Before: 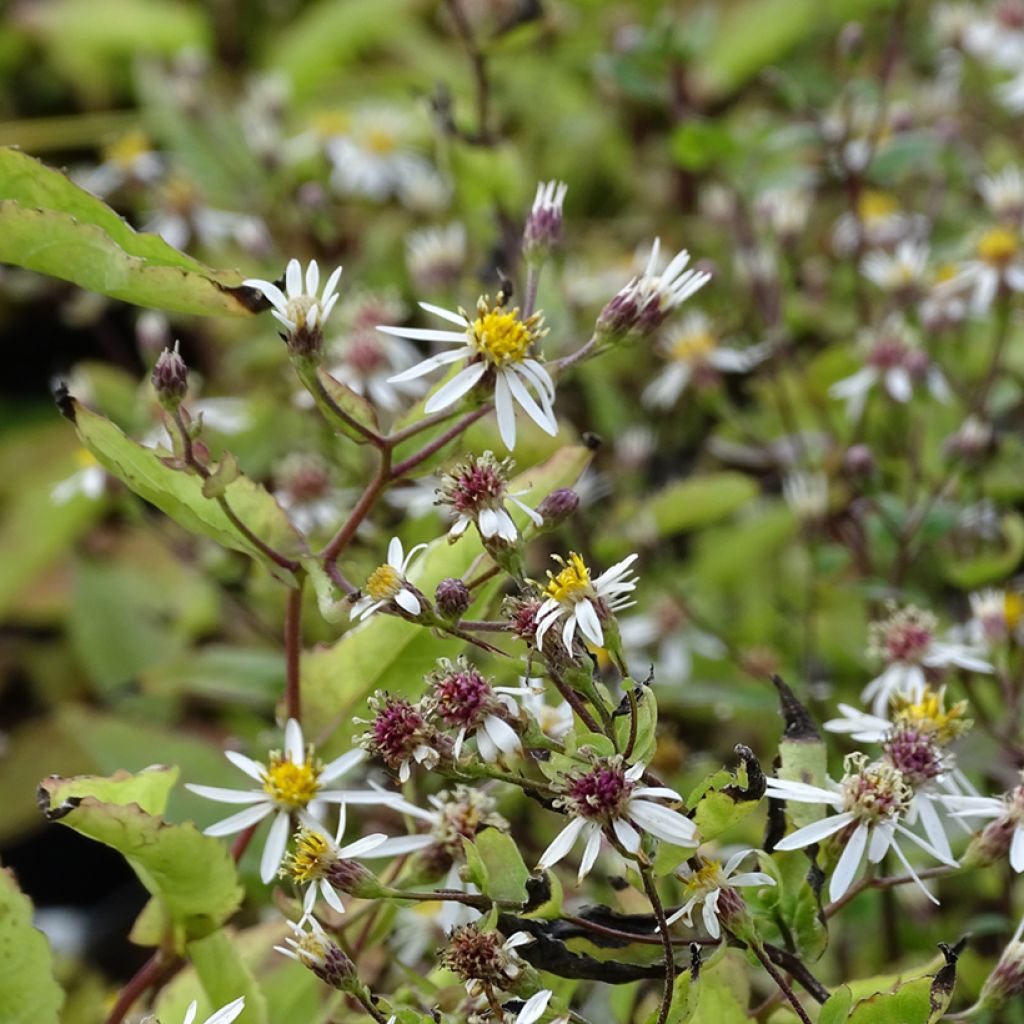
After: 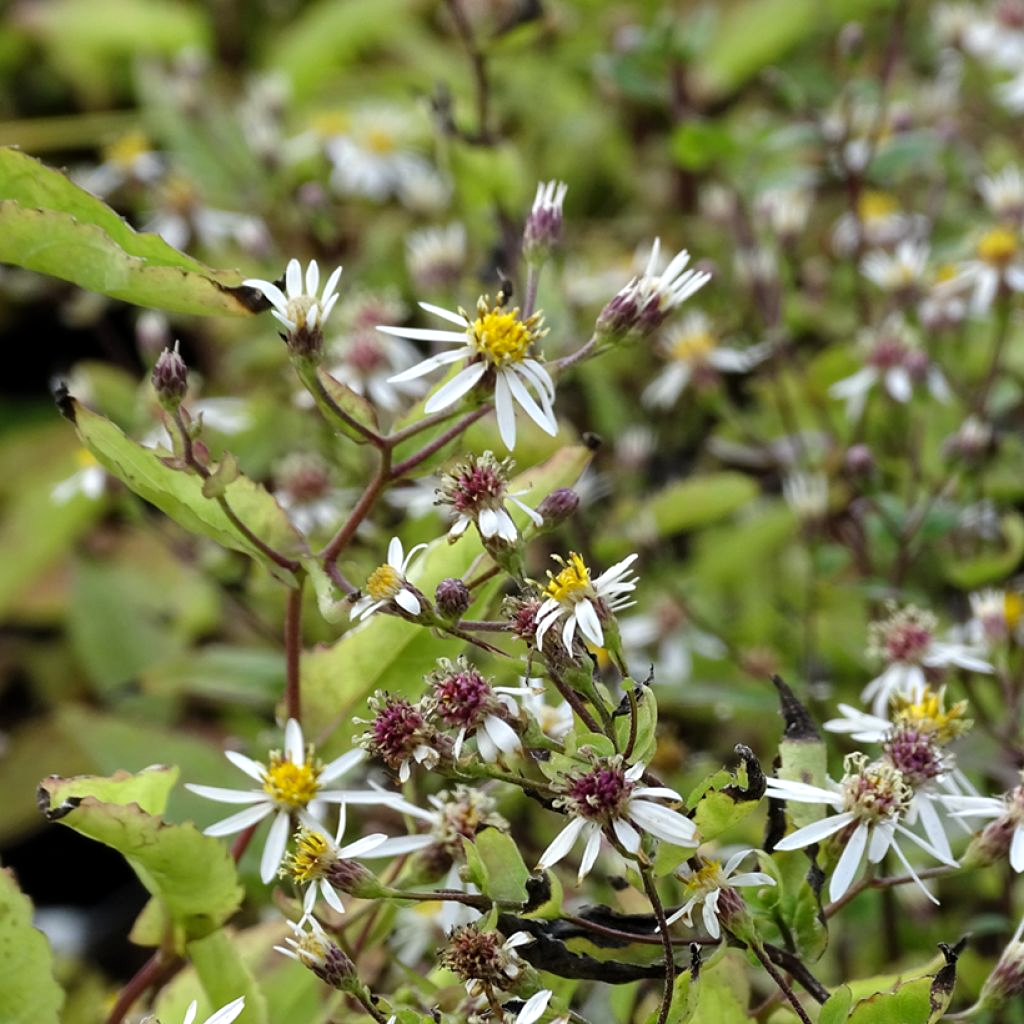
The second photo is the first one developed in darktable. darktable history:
levels: black 3.89%, levels [0.016, 0.484, 0.953]
